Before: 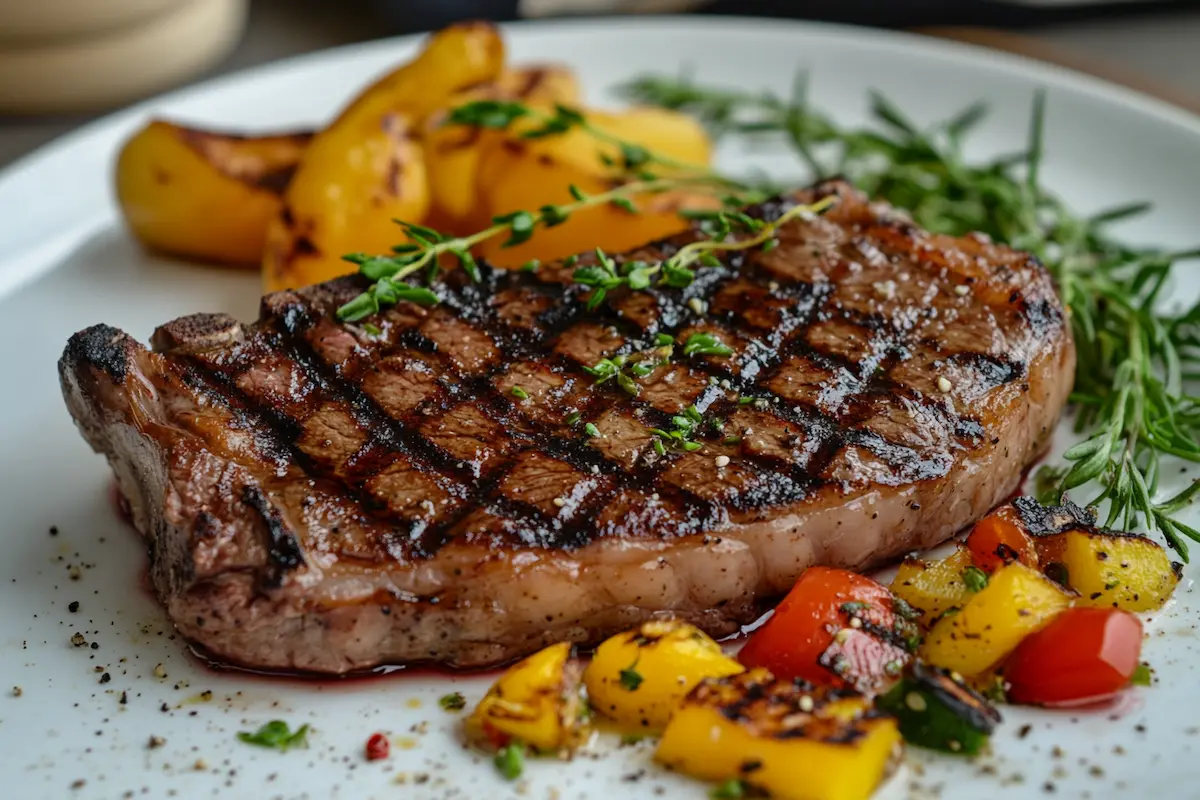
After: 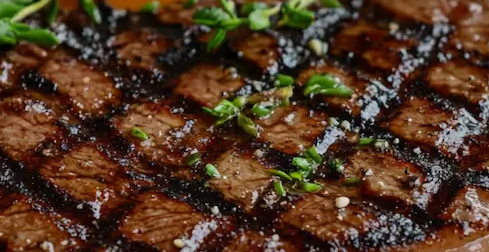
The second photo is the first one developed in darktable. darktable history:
crop: left 31.684%, top 32.458%, right 27.549%, bottom 35.93%
